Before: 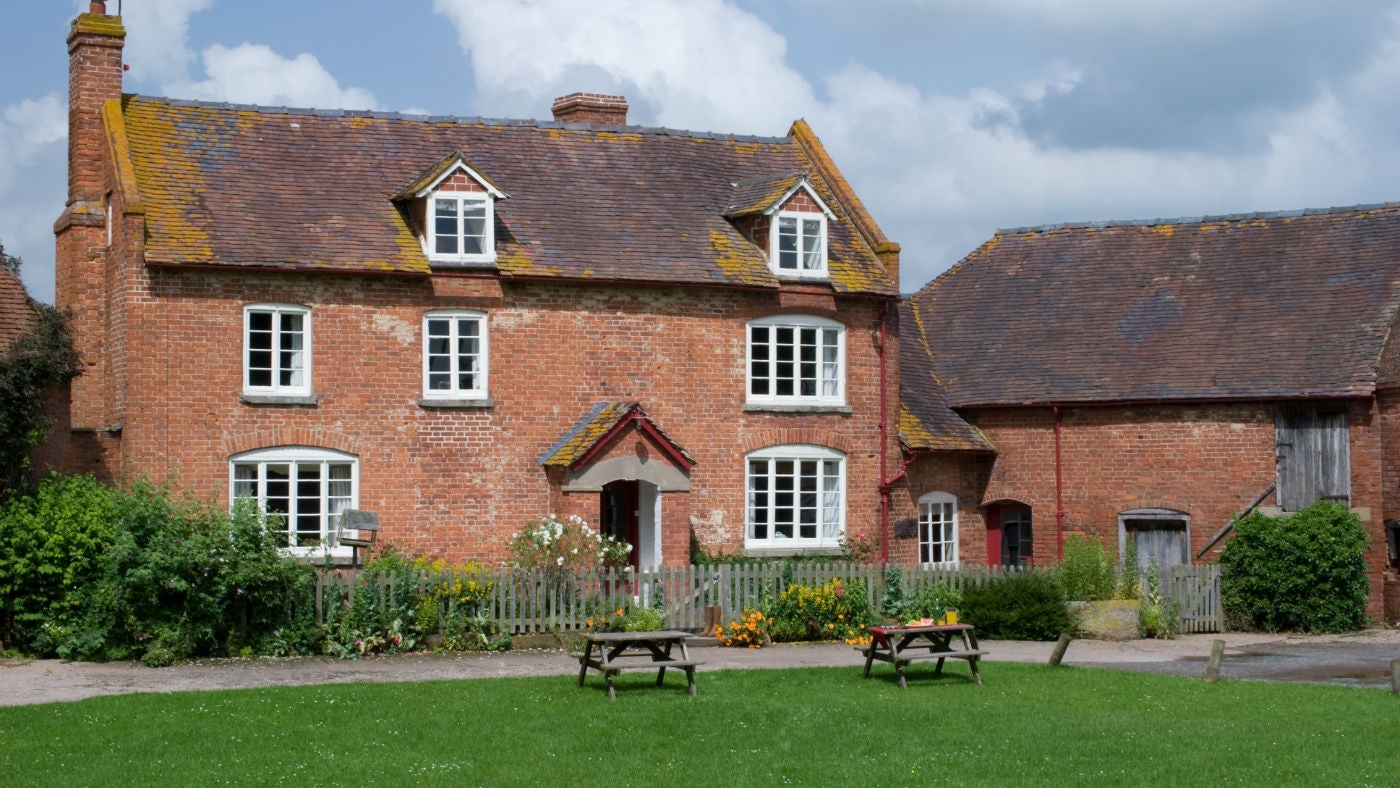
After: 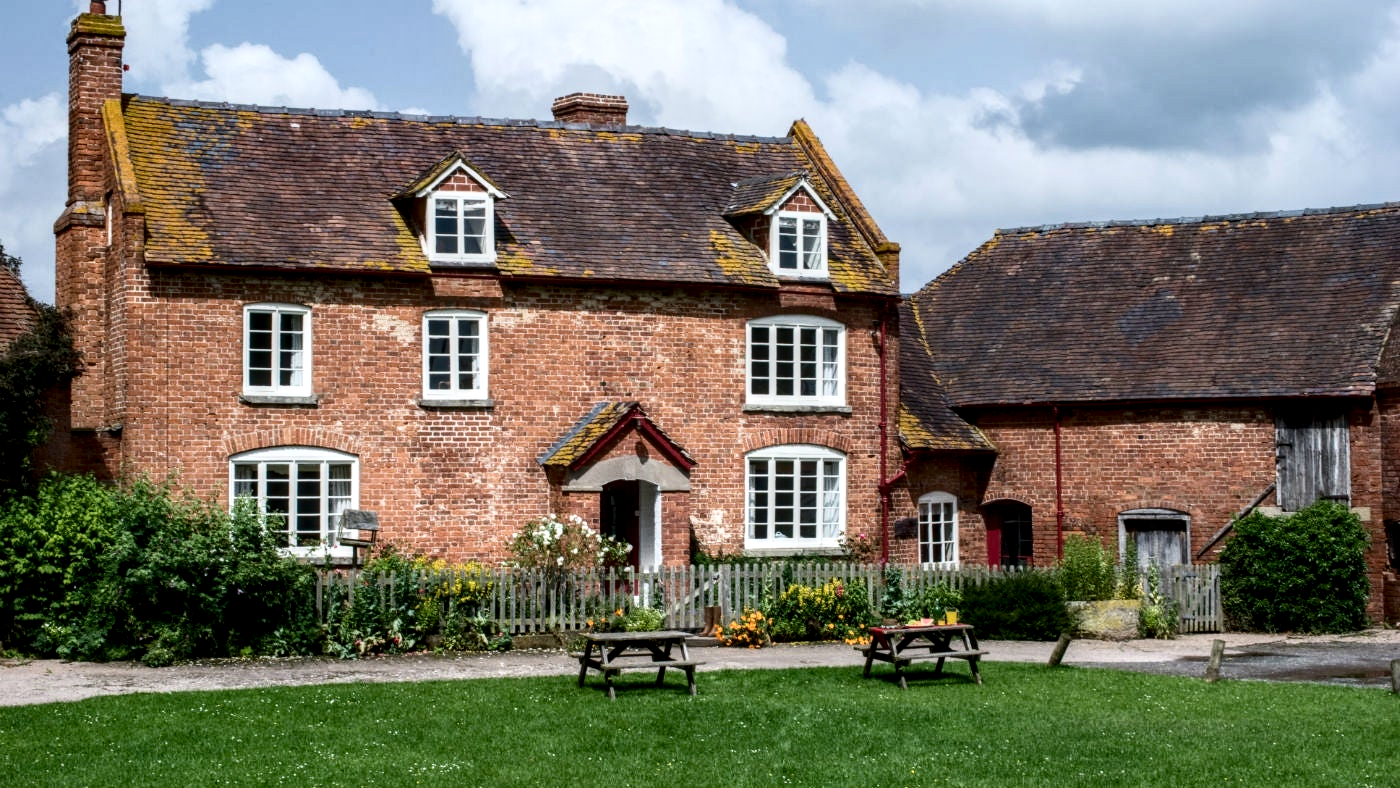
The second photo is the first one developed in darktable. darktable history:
contrast brightness saturation: contrast 0.285
local contrast: highlights 29%, detail 150%
